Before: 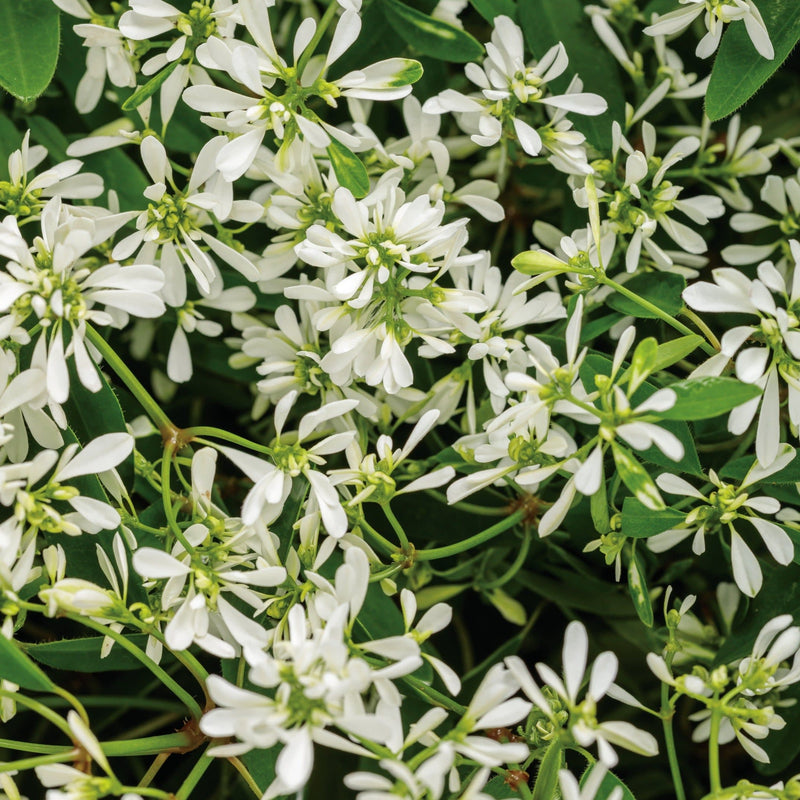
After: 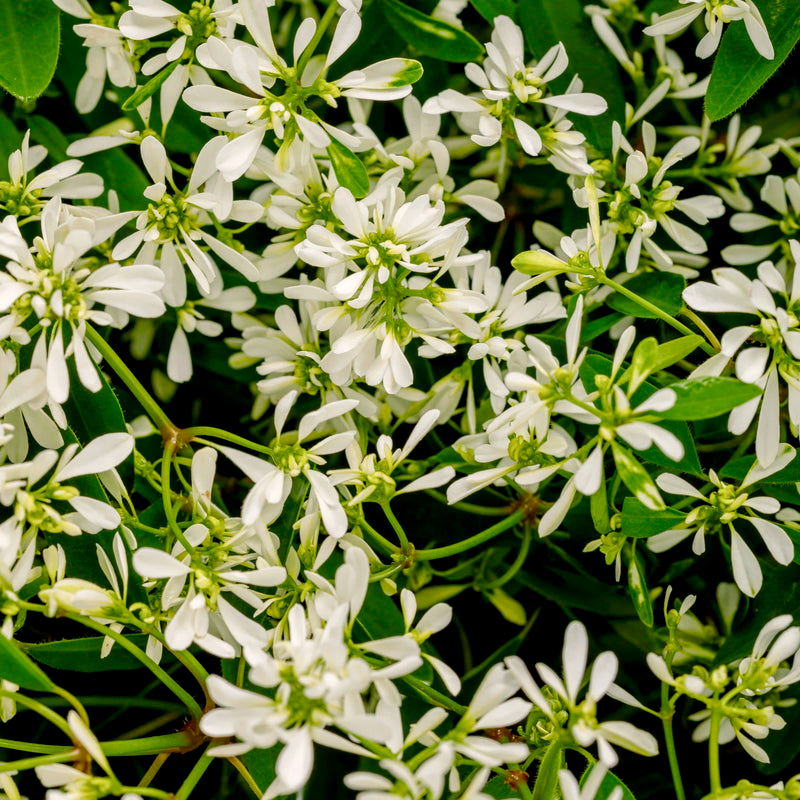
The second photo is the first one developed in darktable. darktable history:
color balance rgb: power › hue 210.74°, highlights gain › chroma 1.613%, highlights gain › hue 55.19°, global offset › luminance -0.843%, linear chroma grading › global chroma 41.624%, perceptual saturation grading › global saturation 20%, perceptual saturation grading › highlights -49.107%, perceptual saturation grading › shadows 26.078%, global vibrance 20%
